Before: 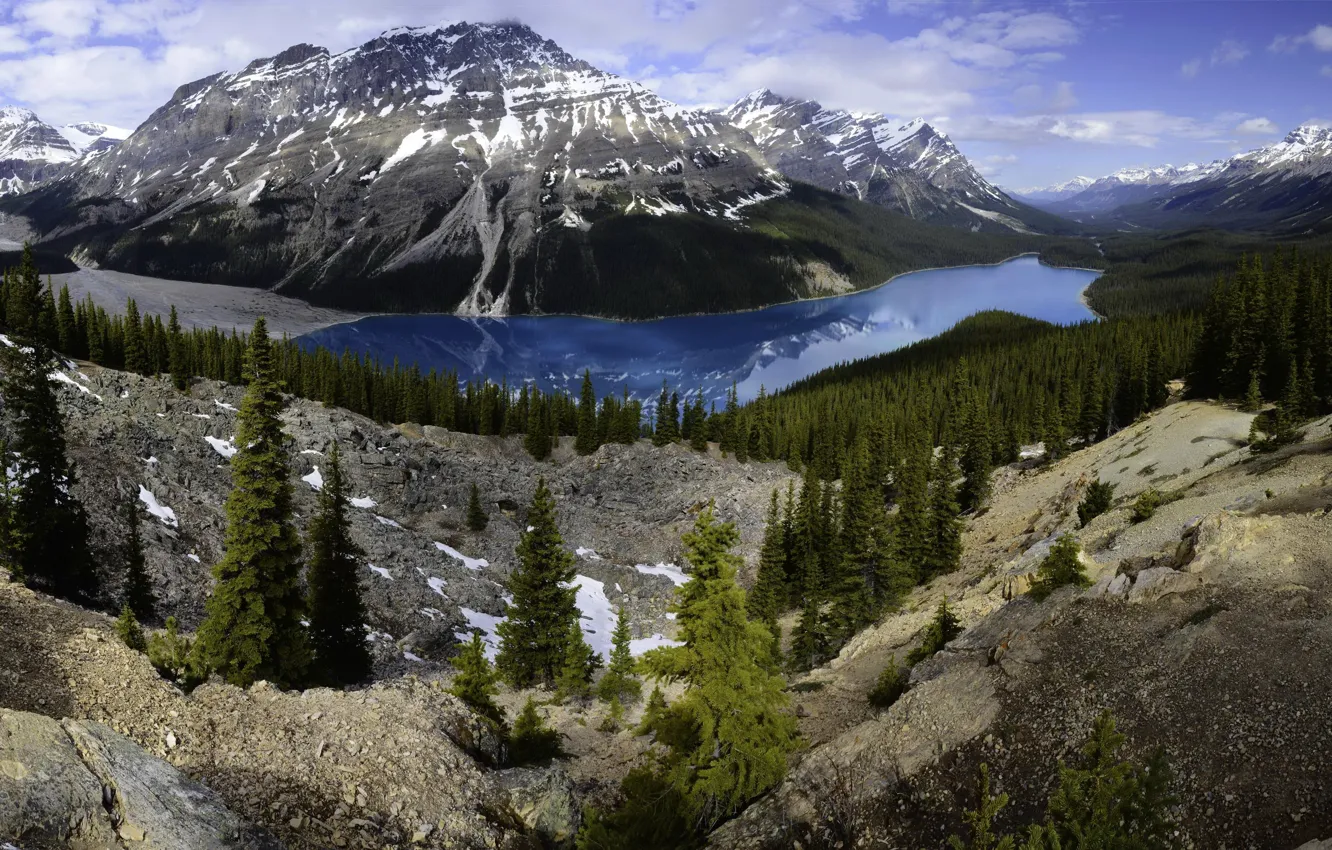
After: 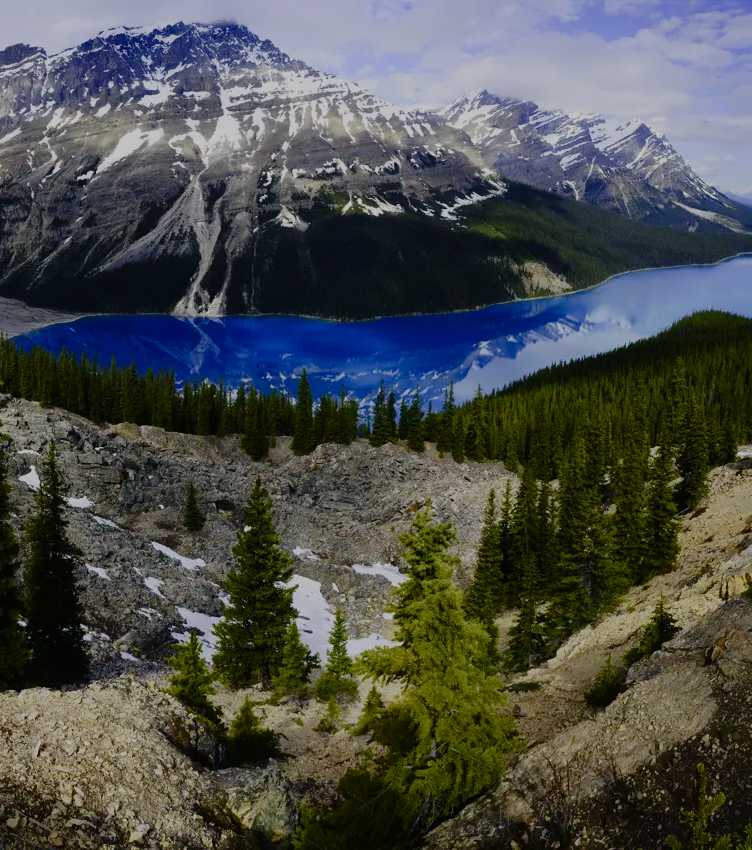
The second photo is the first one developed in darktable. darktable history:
crop: left 21.275%, right 22.196%
exposure: black level correction 0, exposure 1.349 EV, compensate highlight preservation false
base curve: curves: ch0 [(0, 0) (0.032, 0.025) (0.121, 0.166) (0.206, 0.329) (0.605, 0.79) (1, 1)], preserve colors none
color balance rgb: shadows lift › chroma 4.278%, shadows lift › hue 252.95°, perceptual saturation grading › global saturation 20%, perceptual saturation grading › highlights -25.621%, perceptual saturation grading › shadows 50.495%, perceptual brilliance grading › global brilliance -48.269%, global vibrance 14.741%
